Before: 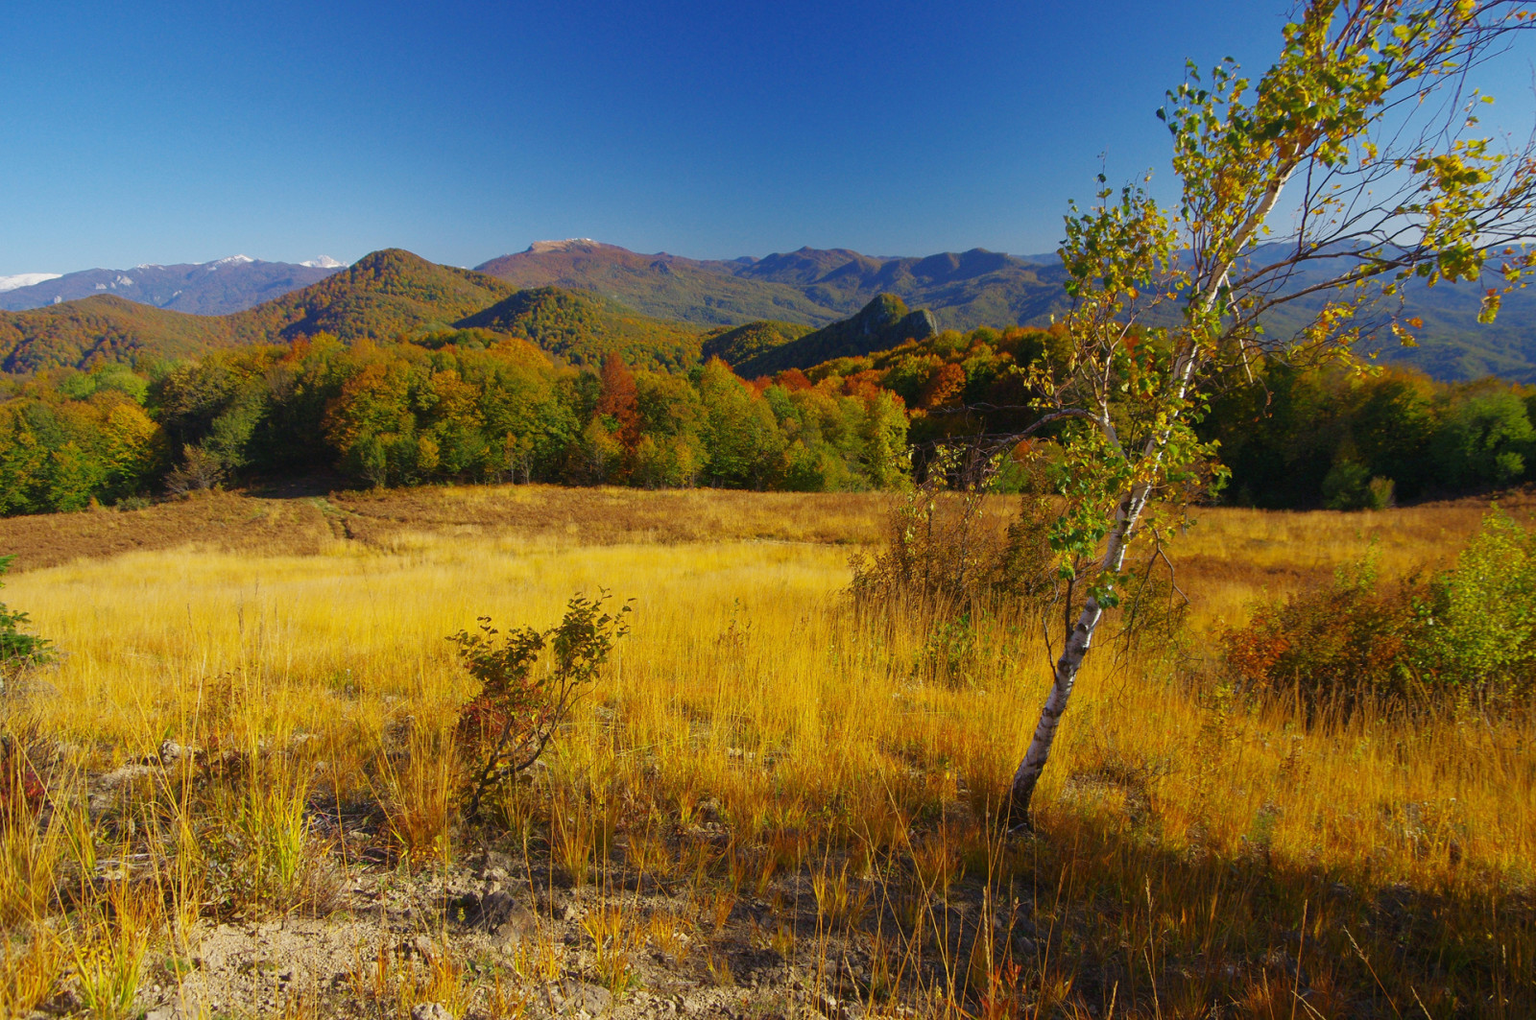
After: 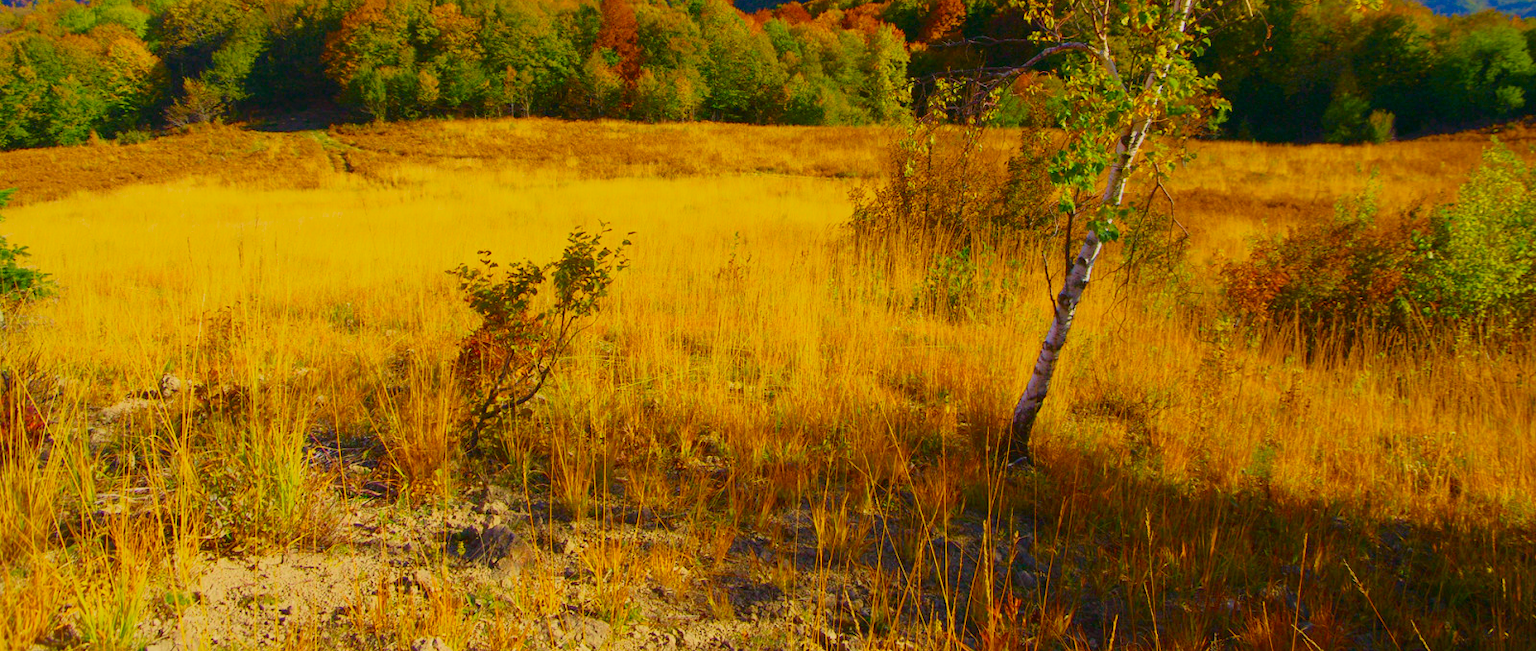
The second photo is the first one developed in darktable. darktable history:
crop and rotate: top 36.06%
tone curve: curves: ch0 [(0, 0.017) (0.091, 0.046) (0.298, 0.287) (0.439, 0.482) (0.64, 0.729) (0.785, 0.817) (0.995, 0.917)]; ch1 [(0, 0) (0.384, 0.365) (0.463, 0.447) (0.486, 0.474) (0.503, 0.497) (0.526, 0.52) (0.555, 0.564) (0.578, 0.595) (0.638, 0.644) (0.766, 0.773) (1, 1)]; ch2 [(0, 0) (0.374, 0.344) (0.449, 0.434) (0.501, 0.501) (0.528, 0.519) (0.569, 0.589) (0.61, 0.646) (0.666, 0.688) (1, 1)], color space Lab, independent channels, preserve colors none
color balance rgb: highlights gain › chroma 1.58%, highlights gain › hue 56.38°, perceptual saturation grading › global saturation 25.159%, global vibrance 24.322%, contrast -25.343%
velvia: on, module defaults
